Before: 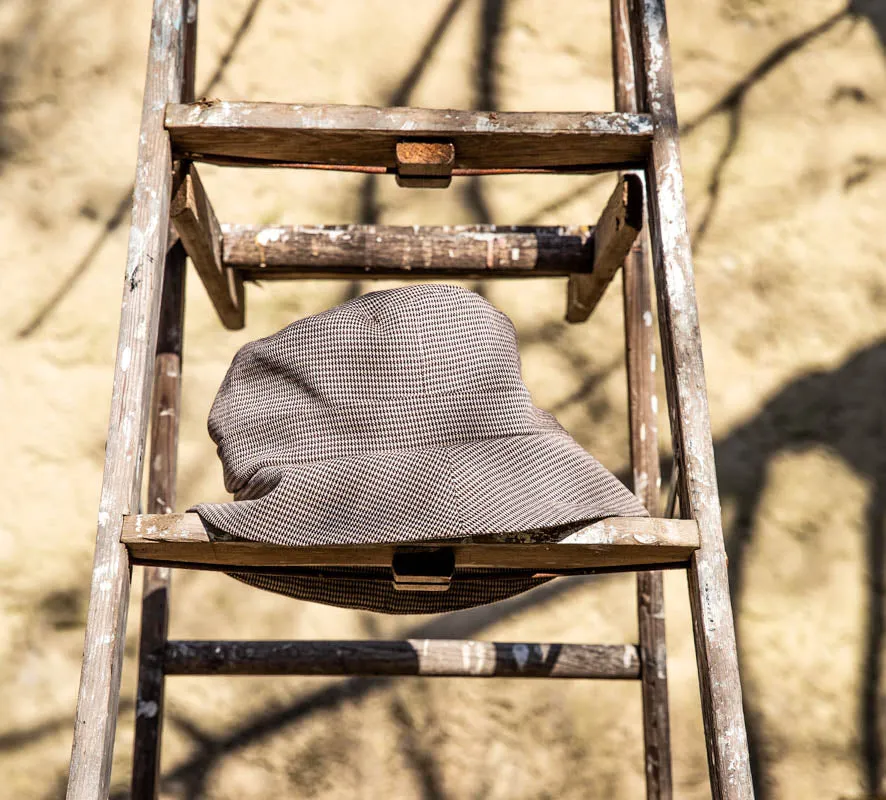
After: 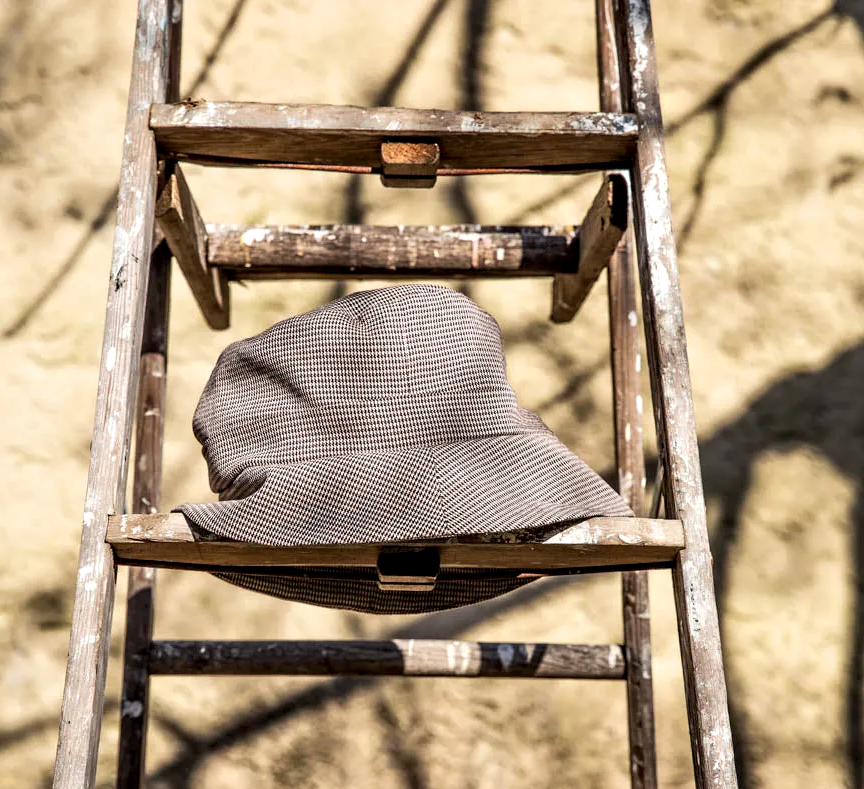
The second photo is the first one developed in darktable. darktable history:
crop and rotate: left 1.774%, right 0.633%, bottom 1.28%
contrast equalizer: y [[0.526, 0.53, 0.532, 0.532, 0.53, 0.525], [0.5 ×6], [0.5 ×6], [0 ×6], [0 ×6]]
